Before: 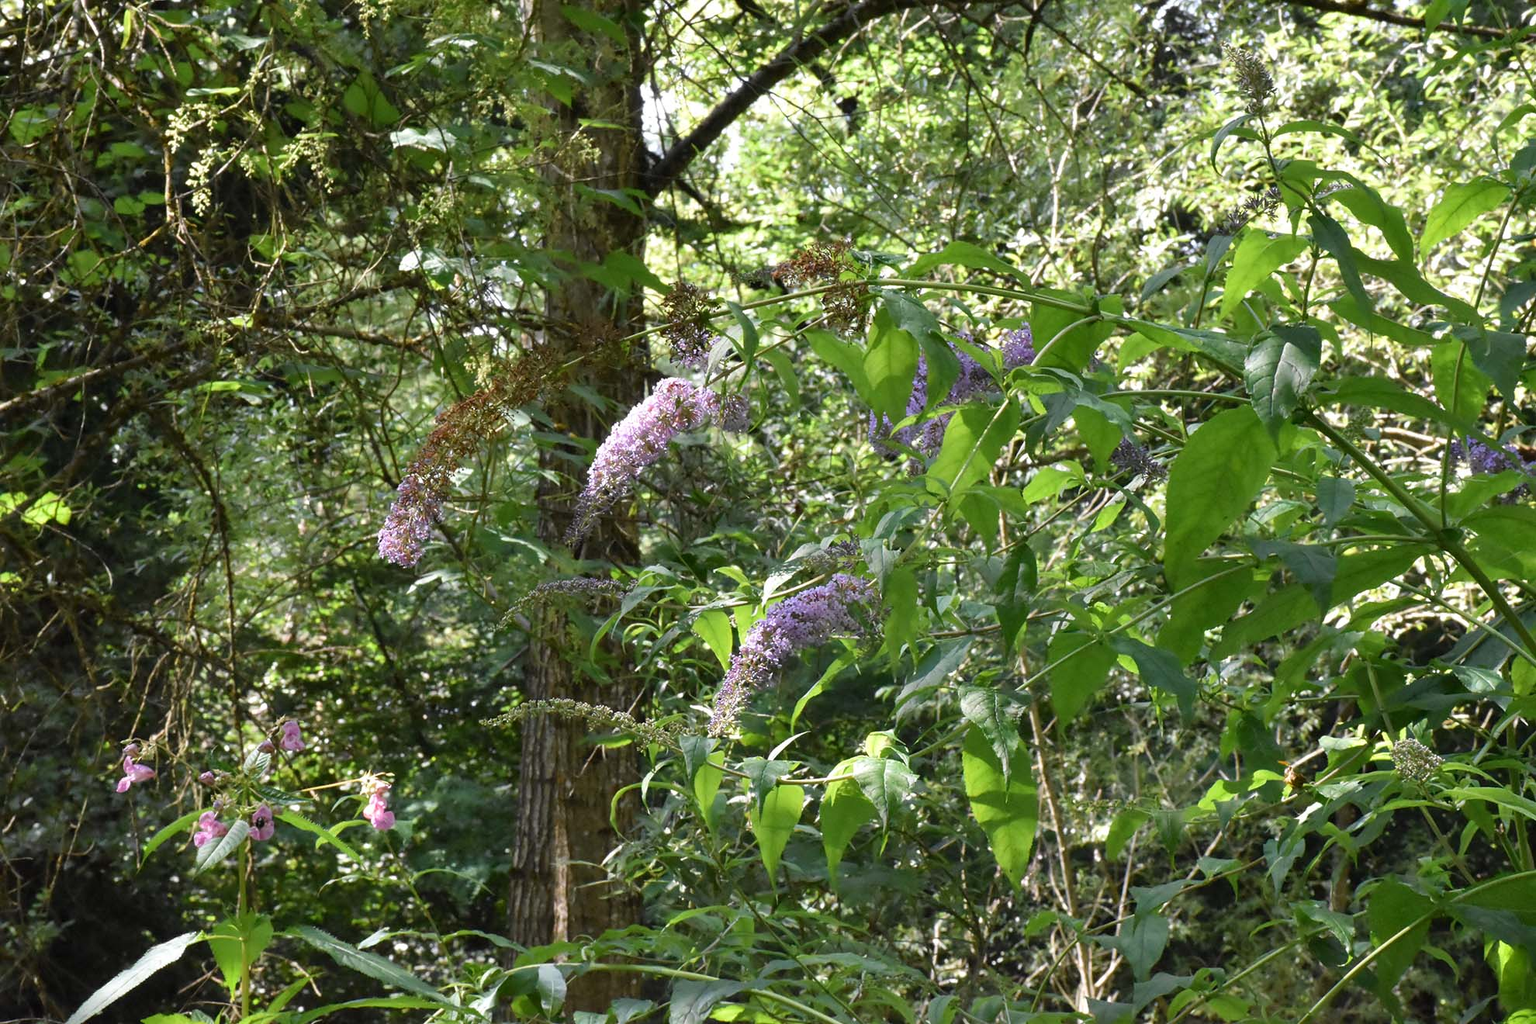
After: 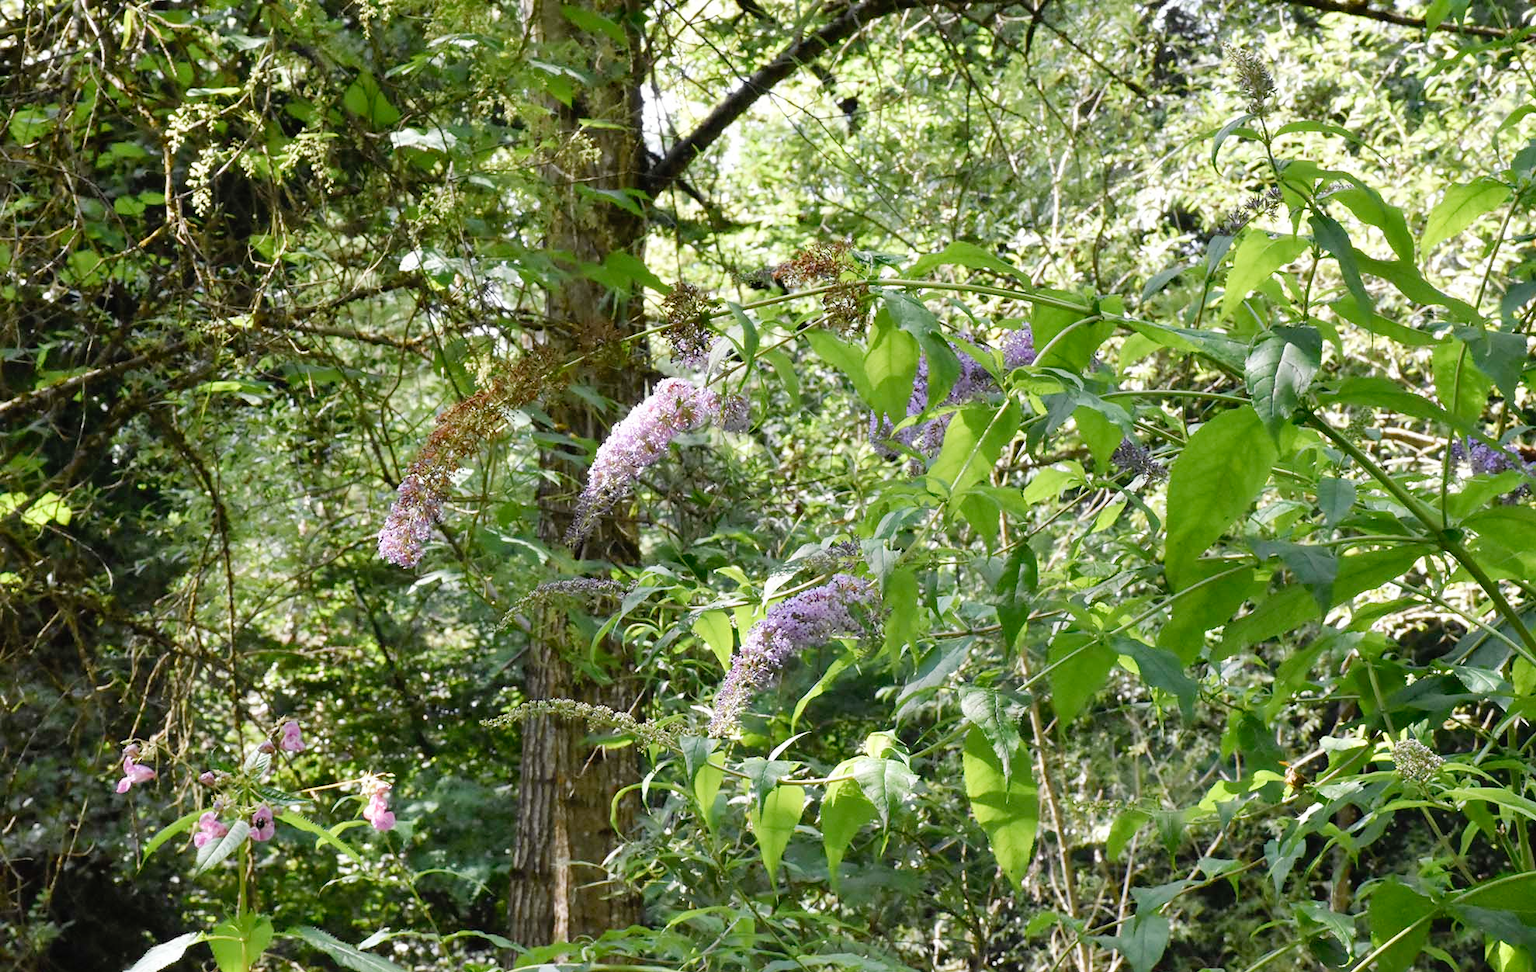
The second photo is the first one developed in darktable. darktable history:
crop and rotate: top 0.013%, bottom 5.052%
tone curve: curves: ch0 [(0, 0) (0.07, 0.057) (0.15, 0.177) (0.352, 0.445) (0.59, 0.703) (0.857, 0.908) (1, 1)], preserve colors none
